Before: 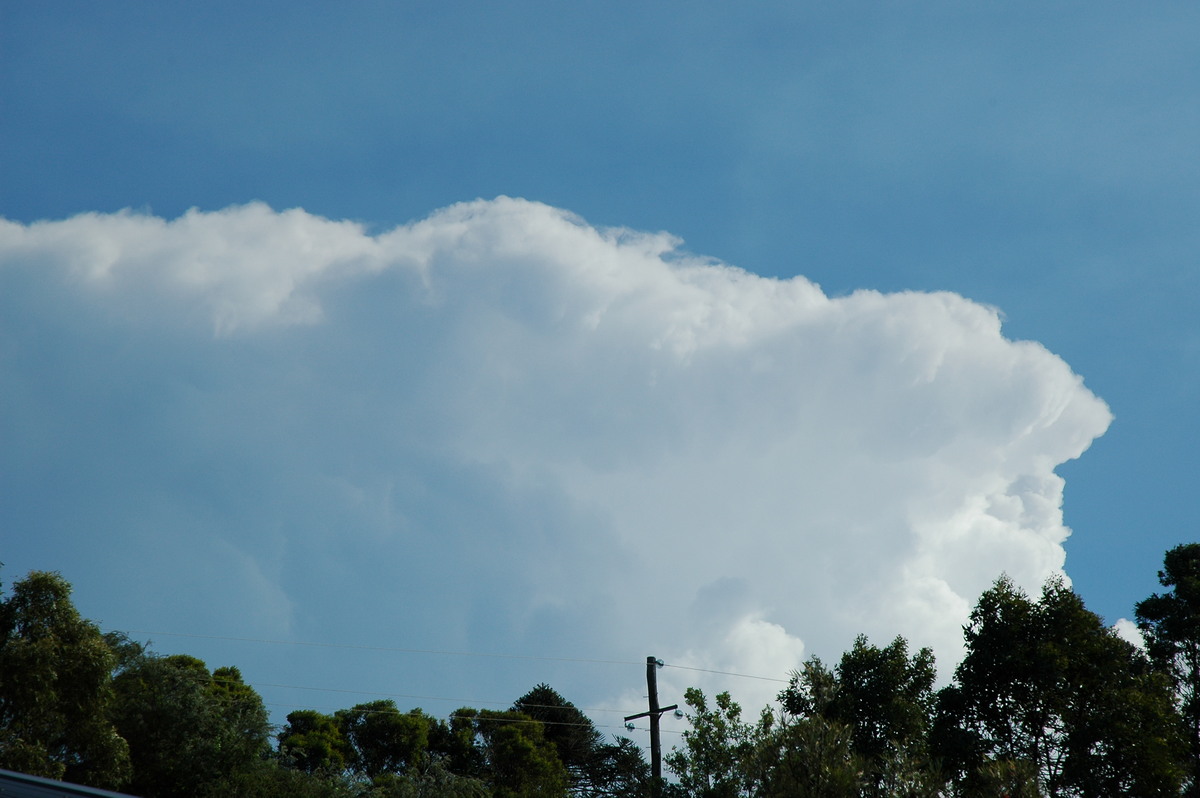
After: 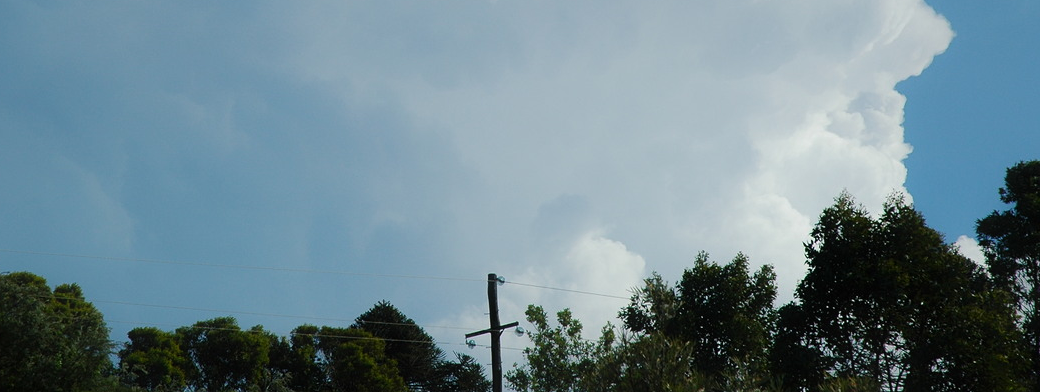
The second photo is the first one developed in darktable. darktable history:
shadows and highlights: radius 336.48, shadows 28.83, soften with gaussian
crop and rotate: left 13.284%, top 48.022%, bottom 2.847%
contrast equalizer: octaves 7, y [[0.5, 0.486, 0.447, 0.446, 0.489, 0.5], [0.5 ×6], [0.5 ×6], [0 ×6], [0 ×6]]
